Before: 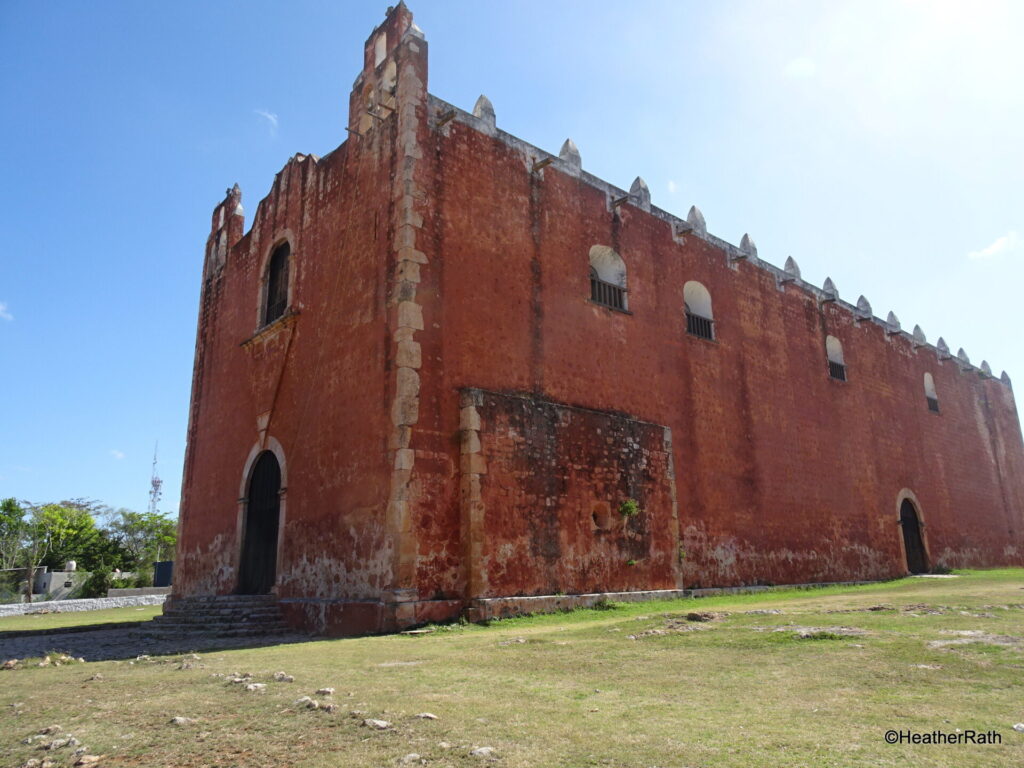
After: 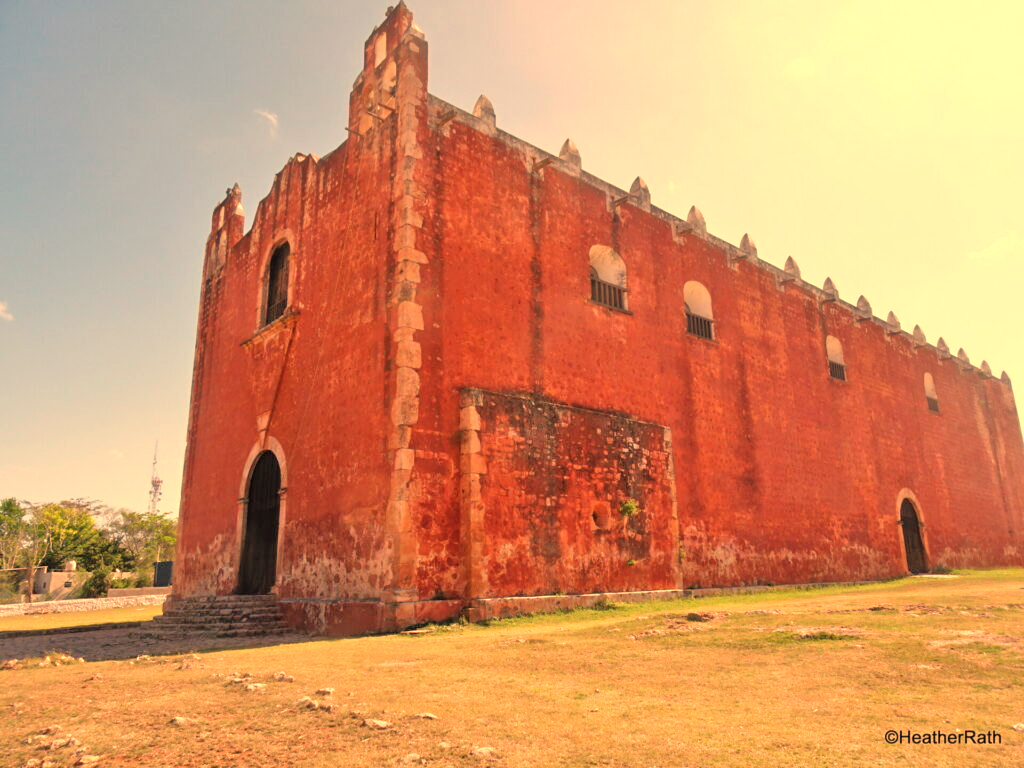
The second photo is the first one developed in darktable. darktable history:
tone equalizer: -7 EV 0.15 EV, -6 EV 0.6 EV, -5 EV 1.15 EV, -4 EV 1.33 EV, -3 EV 1.15 EV, -2 EV 0.6 EV, -1 EV 0.15 EV, mask exposure compensation -0.5 EV
white balance: red 1.467, blue 0.684
